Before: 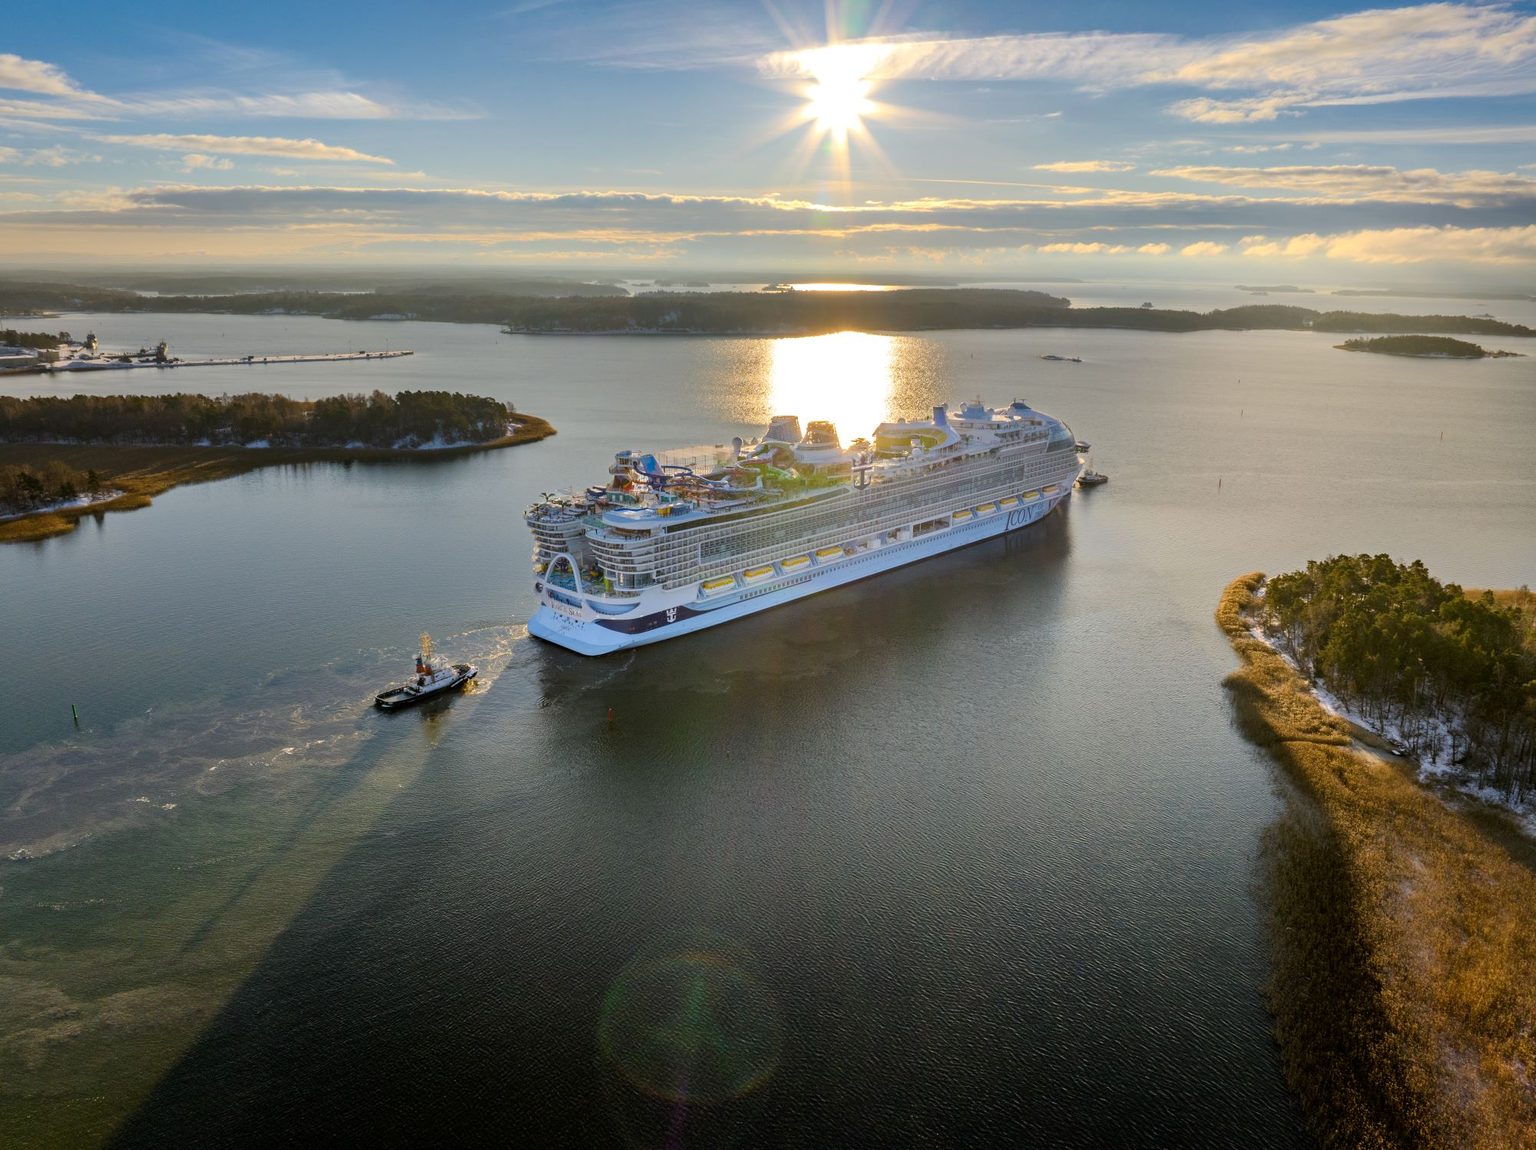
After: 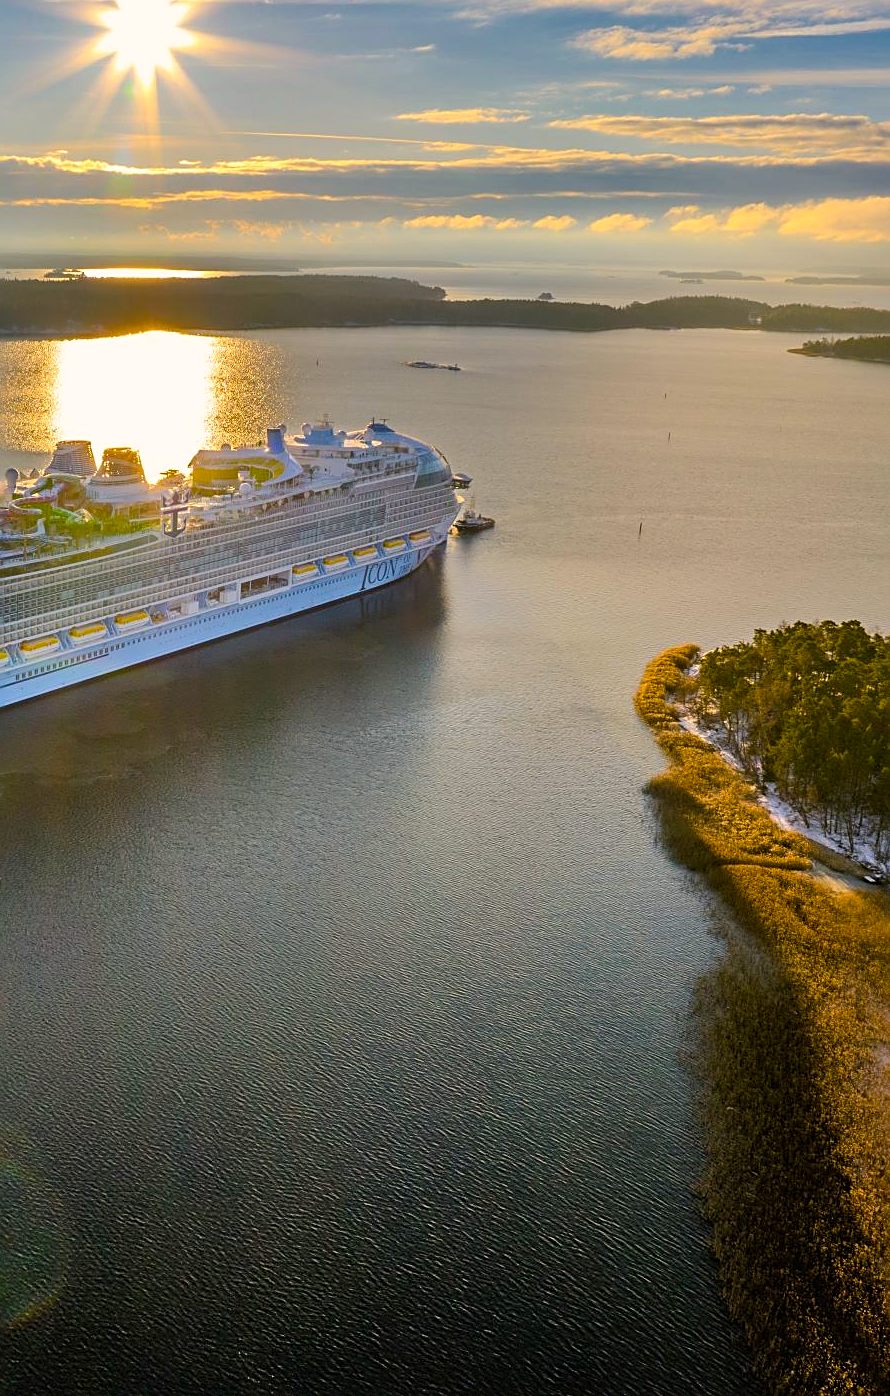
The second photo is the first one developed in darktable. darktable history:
color balance rgb: highlights gain › chroma 1.562%, highlights gain › hue 57.32°, perceptual saturation grading › global saturation 31.15%, global vibrance 20%
shadows and highlights: shadows 33.82, highlights -47.27, compress 49.76%, soften with gaussian
sharpen: on, module defaults
crop: left 47.416%, top 6.769%, right 8.039%
